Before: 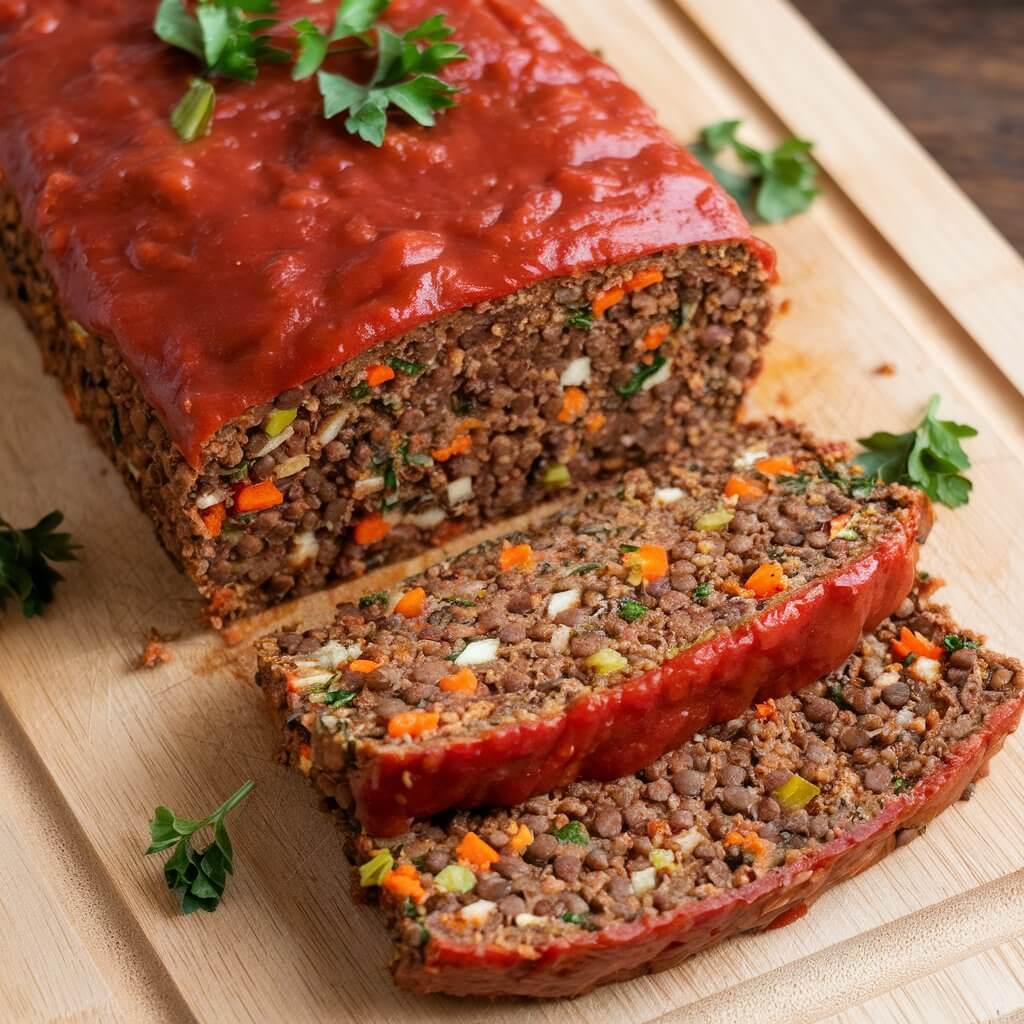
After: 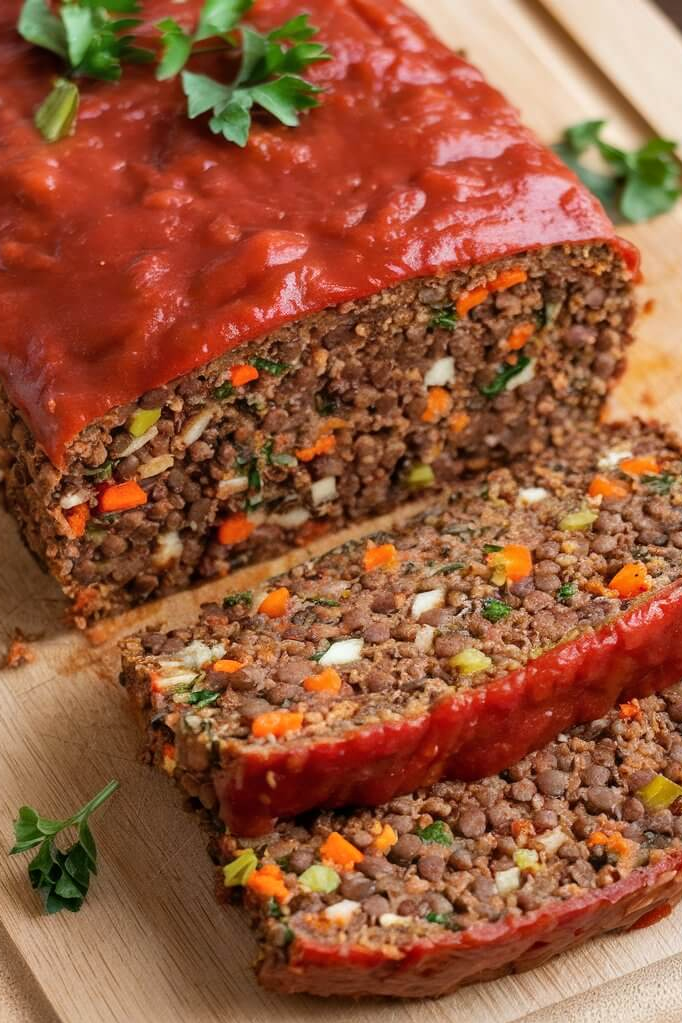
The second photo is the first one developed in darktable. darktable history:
crop and rotate: left 13.342%, right 19.991%
shadows and highlights: soften with gaussian
